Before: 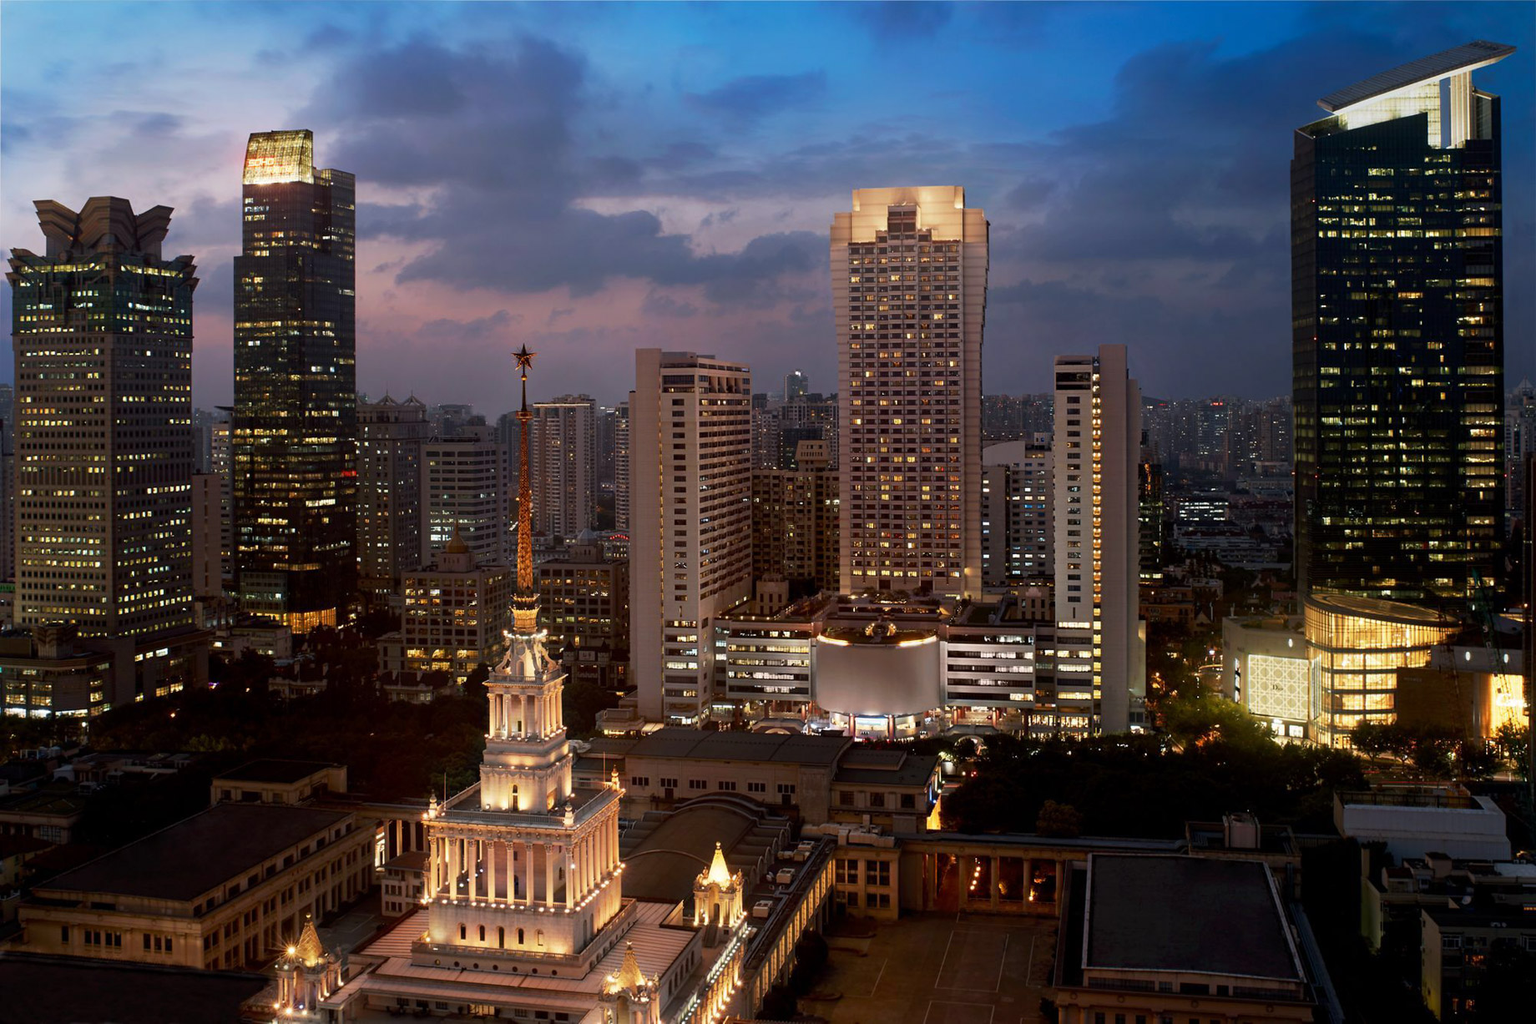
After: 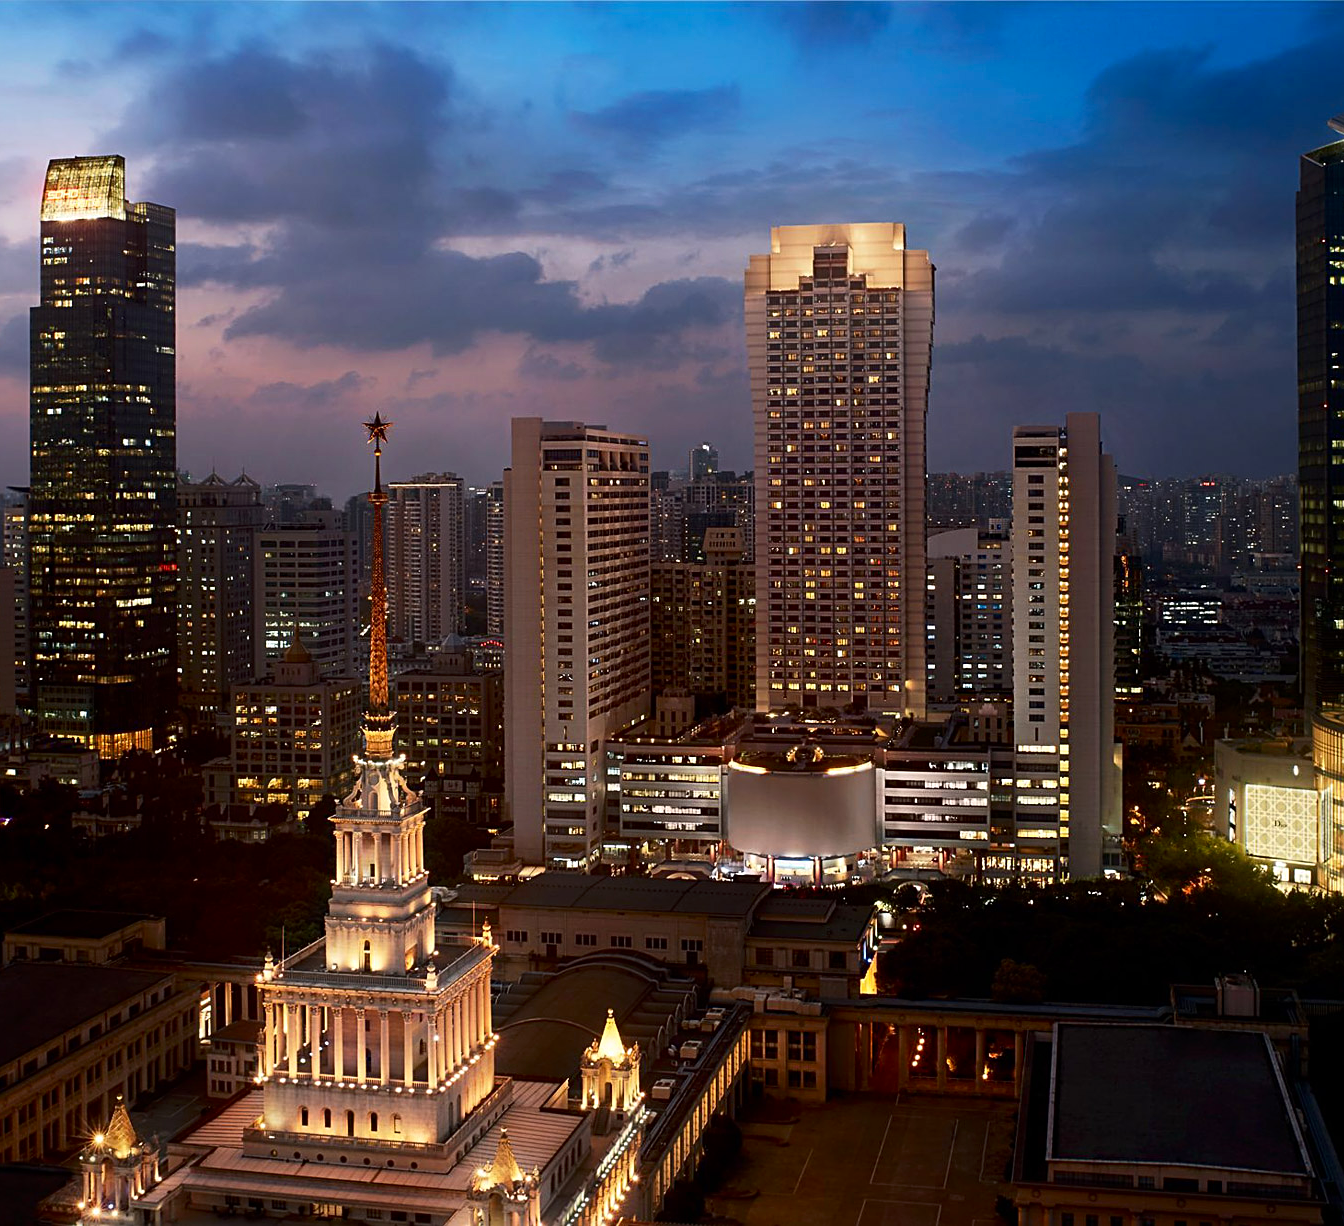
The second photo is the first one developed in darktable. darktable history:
crop: left 13.621%, right 13.309%
sharpen: on, module defaults
contrast brightness saturation: contrast 0.148, brightness -0.008, saturation 0.101
